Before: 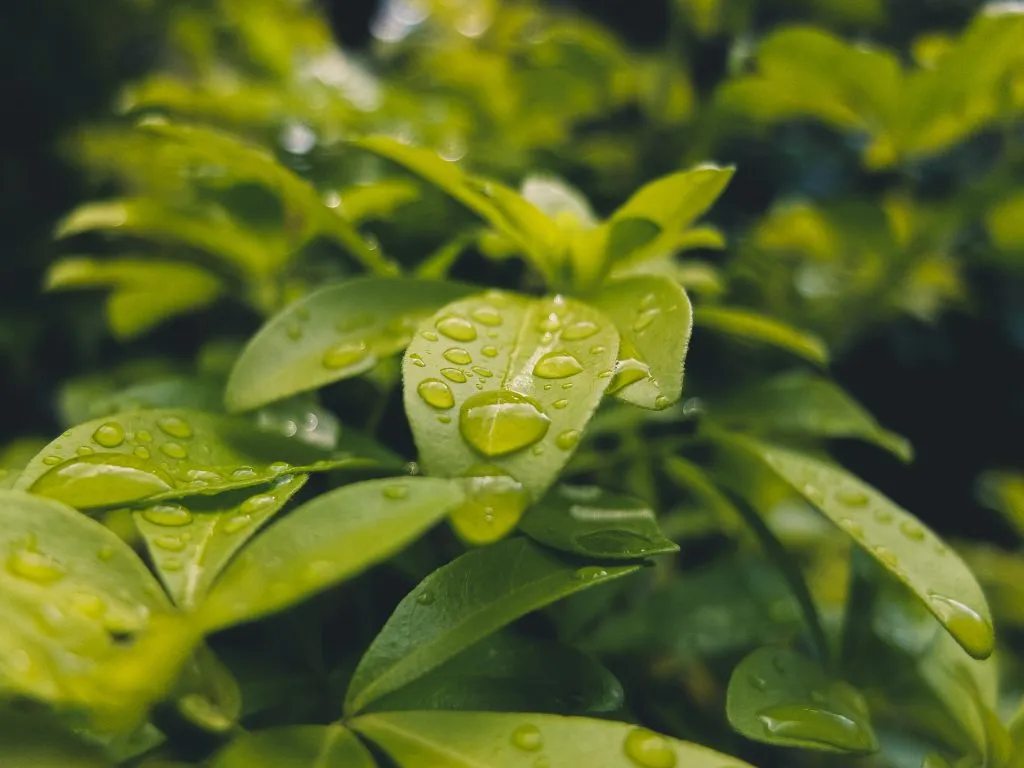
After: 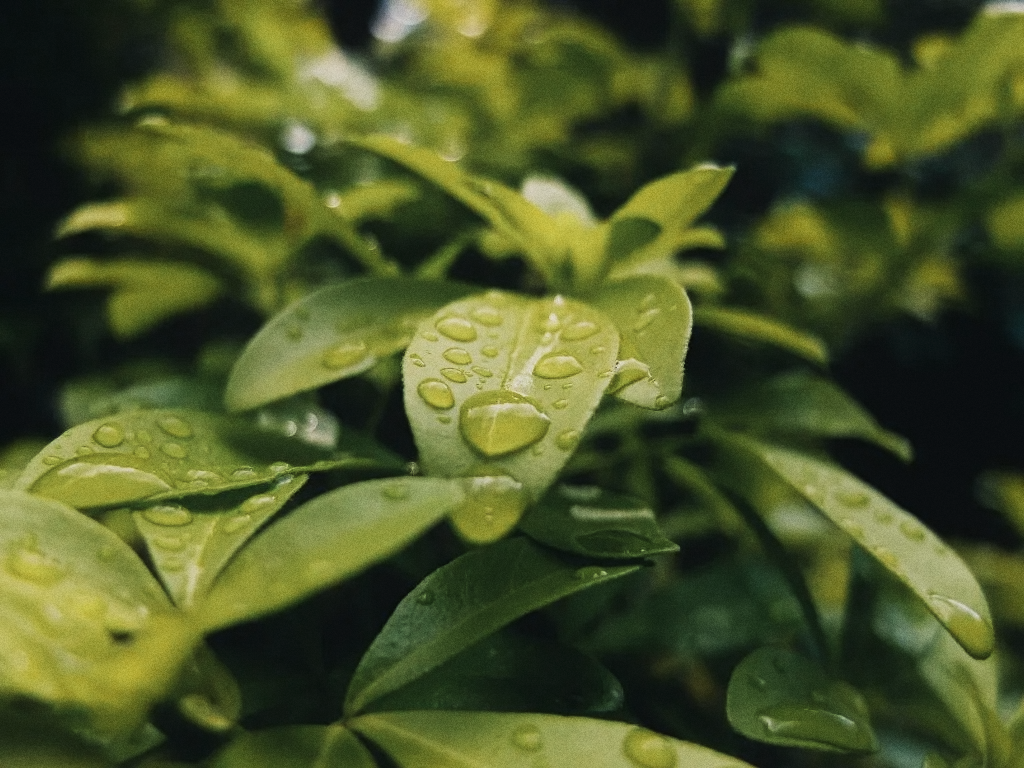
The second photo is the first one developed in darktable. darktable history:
contrast equalizer "negative clarity": octaves 7, y [[0.6 ×6], [0.55 ×6], [0 ×6], [0 ×6], [0 ×6]], mix -0.3
color balance rgb "creative | pacific film": shadows lift › chroma 2%, shadows lift › hue 219.6°, power › hue 313.2°, highlights gain › chroma 3%, highlights gain › hue 75.6°, global offset › luminance 0.5%, perceptual saturation grading › global saturation 15.33%, perceptual saturation grading › highlights -19.33%, perceptual saturation grading › shadows 20%, global vibrance 20%
color equalizer "creative | pacific": saturation › orange 1.03, saturation › yellow 0.883, saturation › green 0.883, saturation › blue 1.08, saturation › magenta 1.05, hue › orange -4.88, hue › green 8.78, brightness › red 1.06, brightness › orange 1.08, brightness › yellow 0.916, brightness › green 0.916, brightness › cyan 1.04, brightness › blue 1.12, brightness › magenta 1.07 | blend: blend mode normal, opacity 100%; mask: uniform (no mask)
grain "film": coarseness 0.09 ISO
rgb primaries "creative | pacific": red hue -0.042, red purity 1.1, green hue 0.047, green purity 1.12, blue hue -0.089, blue purity 0.937
sigmoid: contrast 1.7, skew 0.1, preserve hue 0%, red attenuation 0.1, red rotation 0.035, green attenuation 0.1, green rotation -0.017, blue attenuation 0.15, blue rotation -0.052, base primaries Rec2020
